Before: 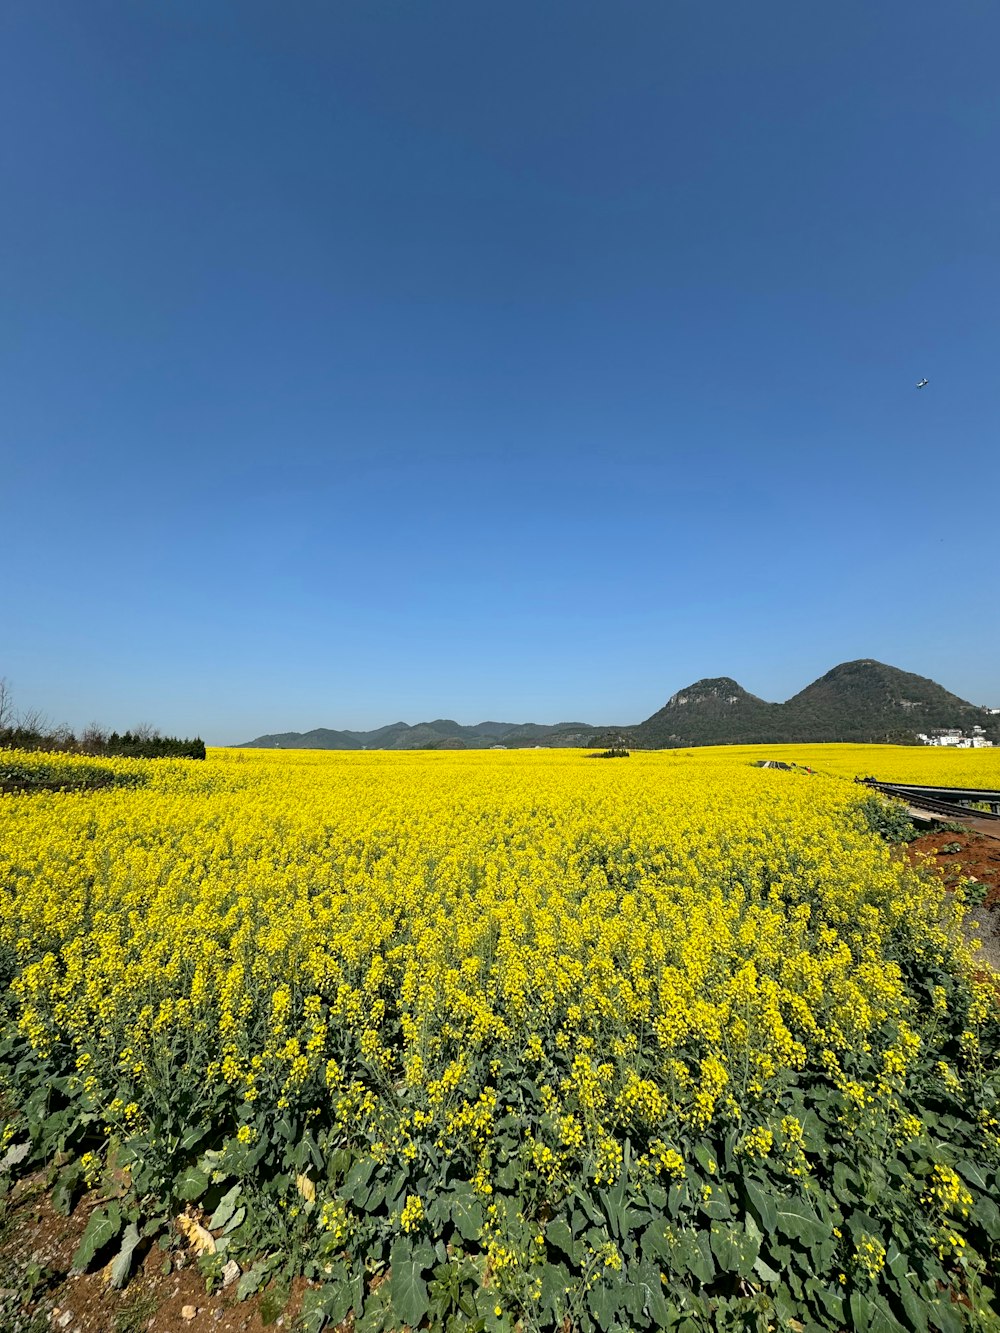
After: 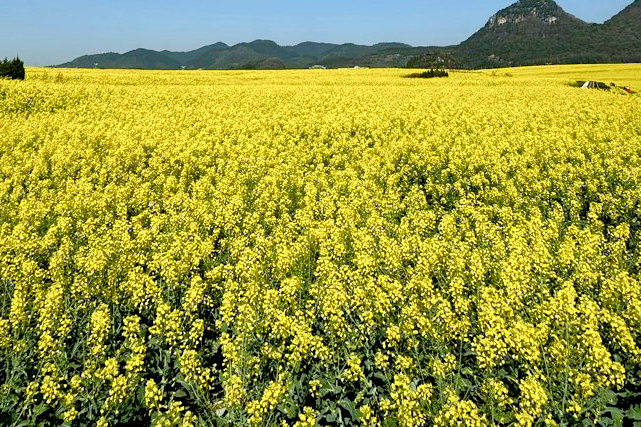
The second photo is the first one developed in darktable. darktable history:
base curve: curves: ch0 [(0, 0) (0.283, 0.295) (1, 1)], preserve colors none
crop: left 18.154%, top 51.028%, right 17.703%, bottom 16.939%
tone curve: color space Lab, independent channels, preserve colors none
color balance rgb: shadows lift › chroma 0.687%, shadows lift › hue 110.14°, global offset › luminance -0.484%, perceptual saturation grading › global saturation -0.124%, perceptual saturation grading › highlights -17.332%, perceptual saturation grading › mid-tones 32.49%, perceptual saturation grading › shadows 50.277%, global vibrance 20%
local contrast: mode bilateral grid, contrast 26, coarseness 60, detail 151%, midtone range 0.2
